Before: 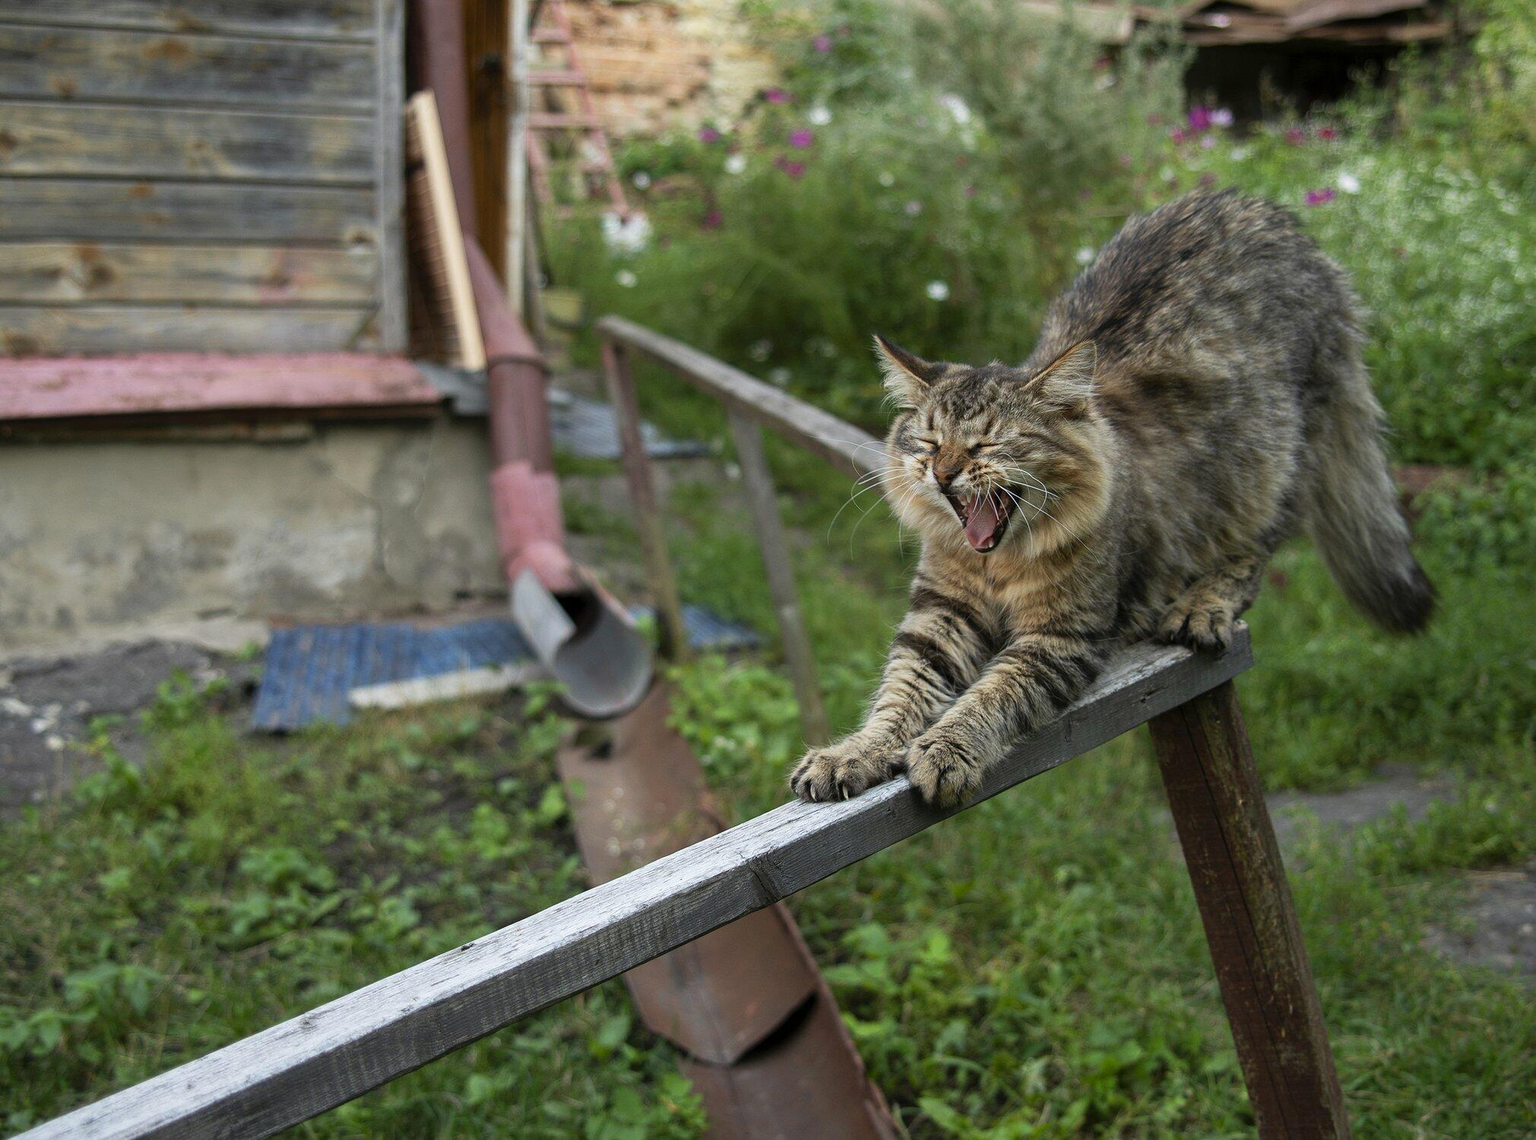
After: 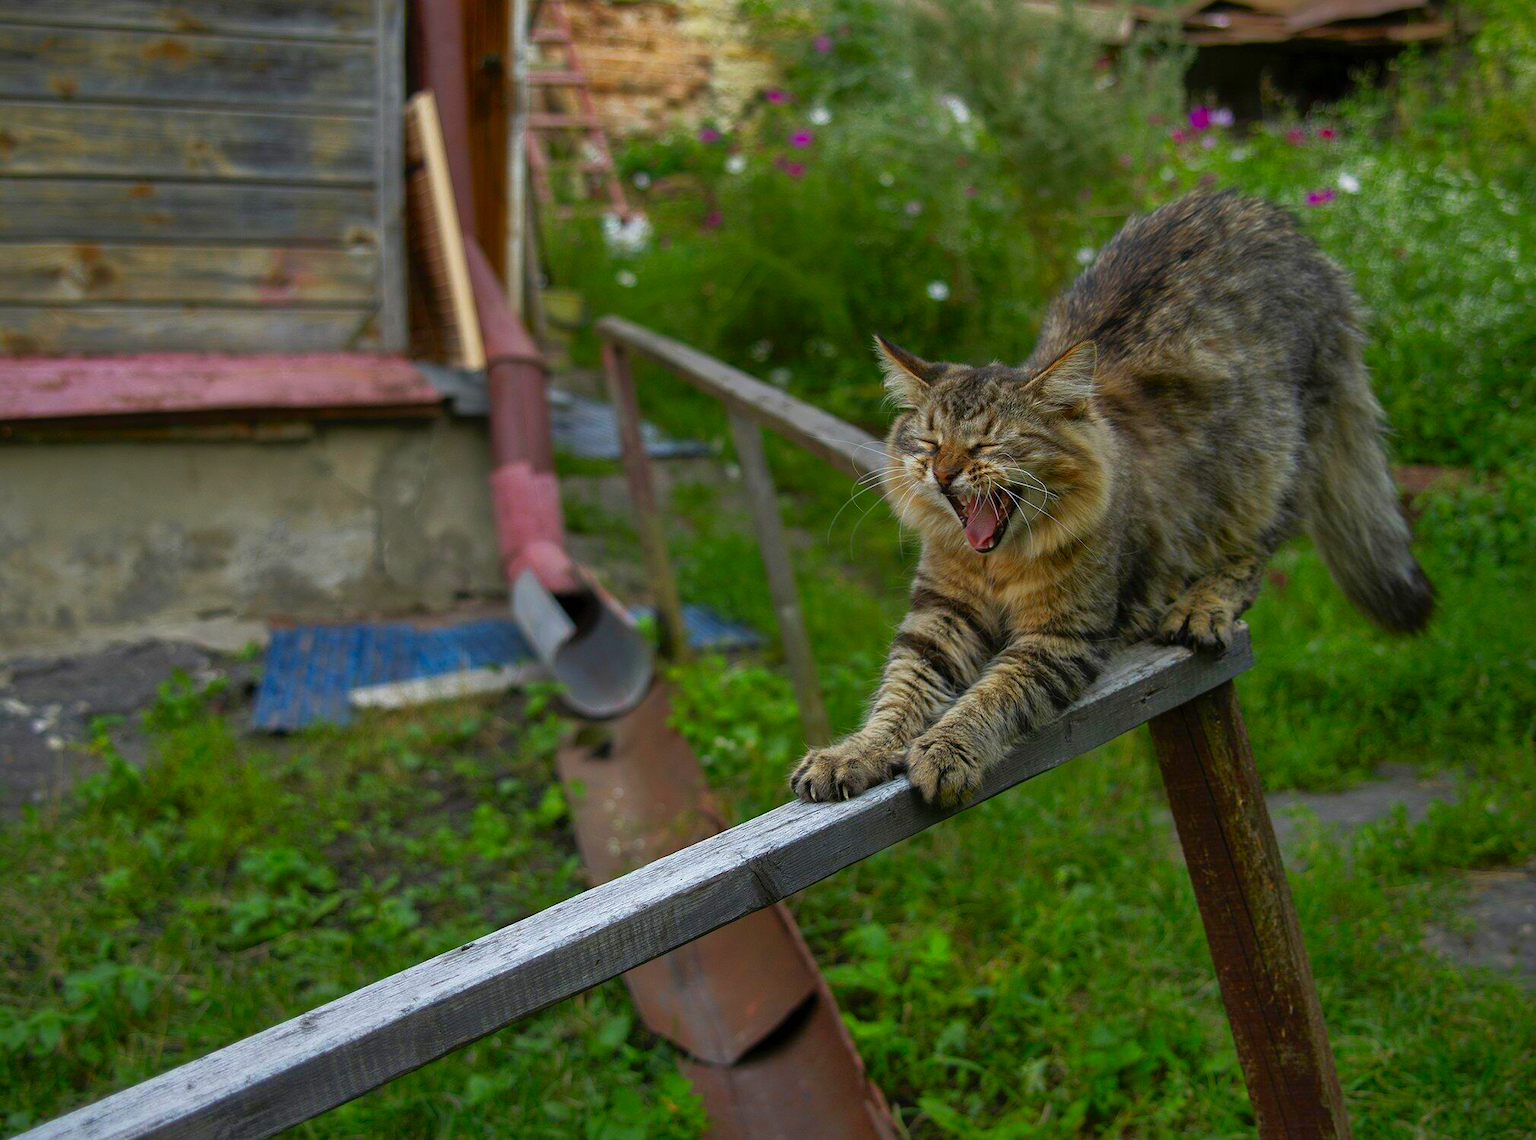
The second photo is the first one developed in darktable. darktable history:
shadows and highlights: on, module defaults
rgb curve: curves: ch0 [(0, 0) (0.415, 0.237) (1, 1)]
color correction: saturation 1.8
